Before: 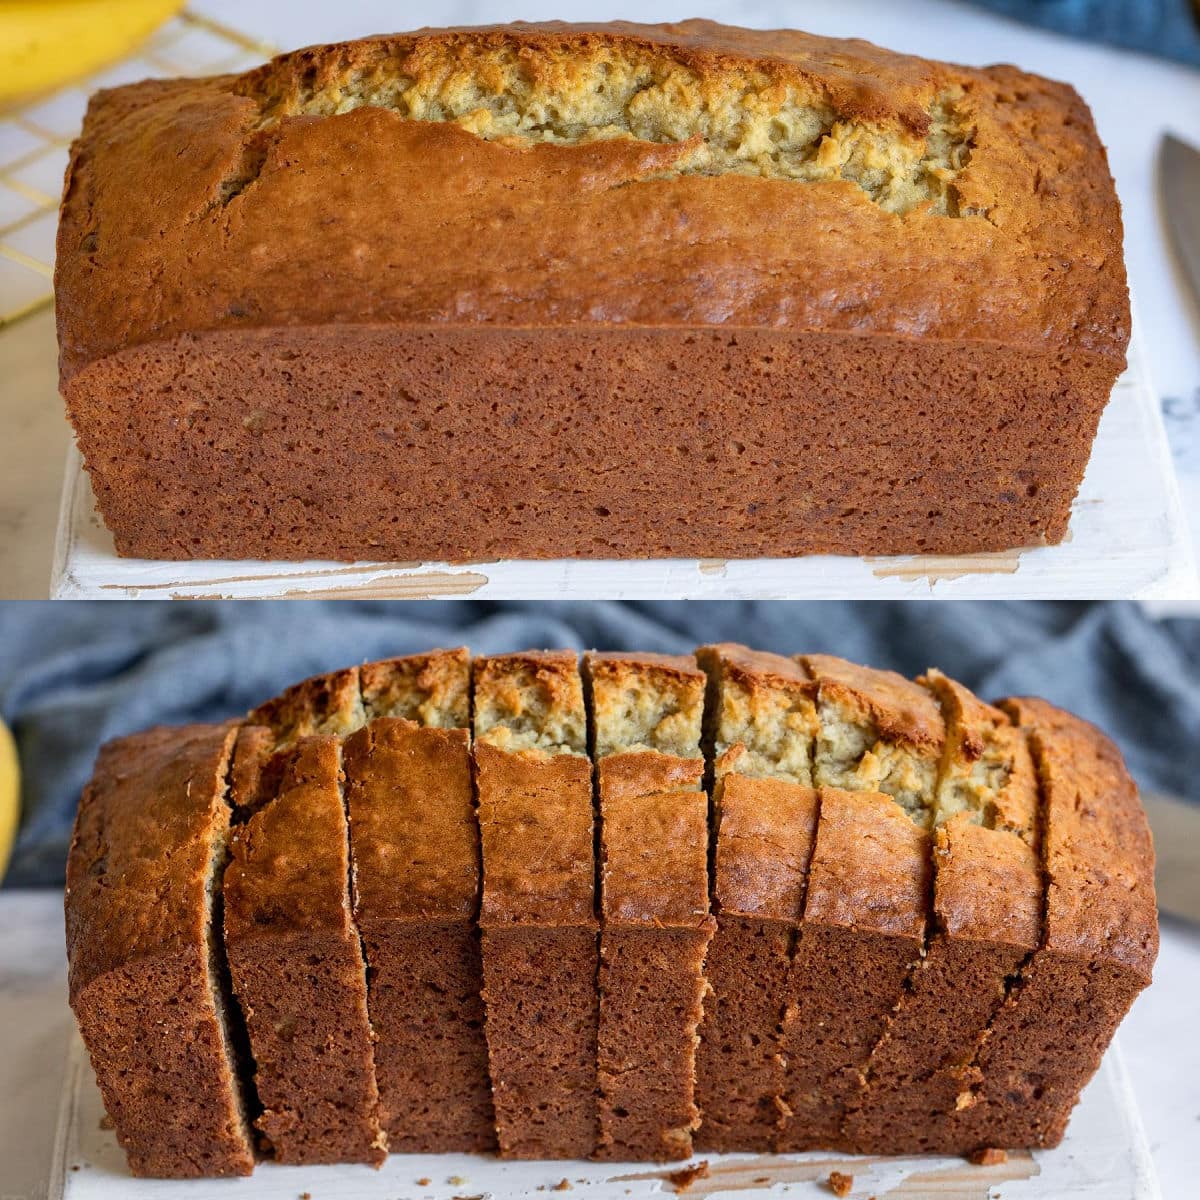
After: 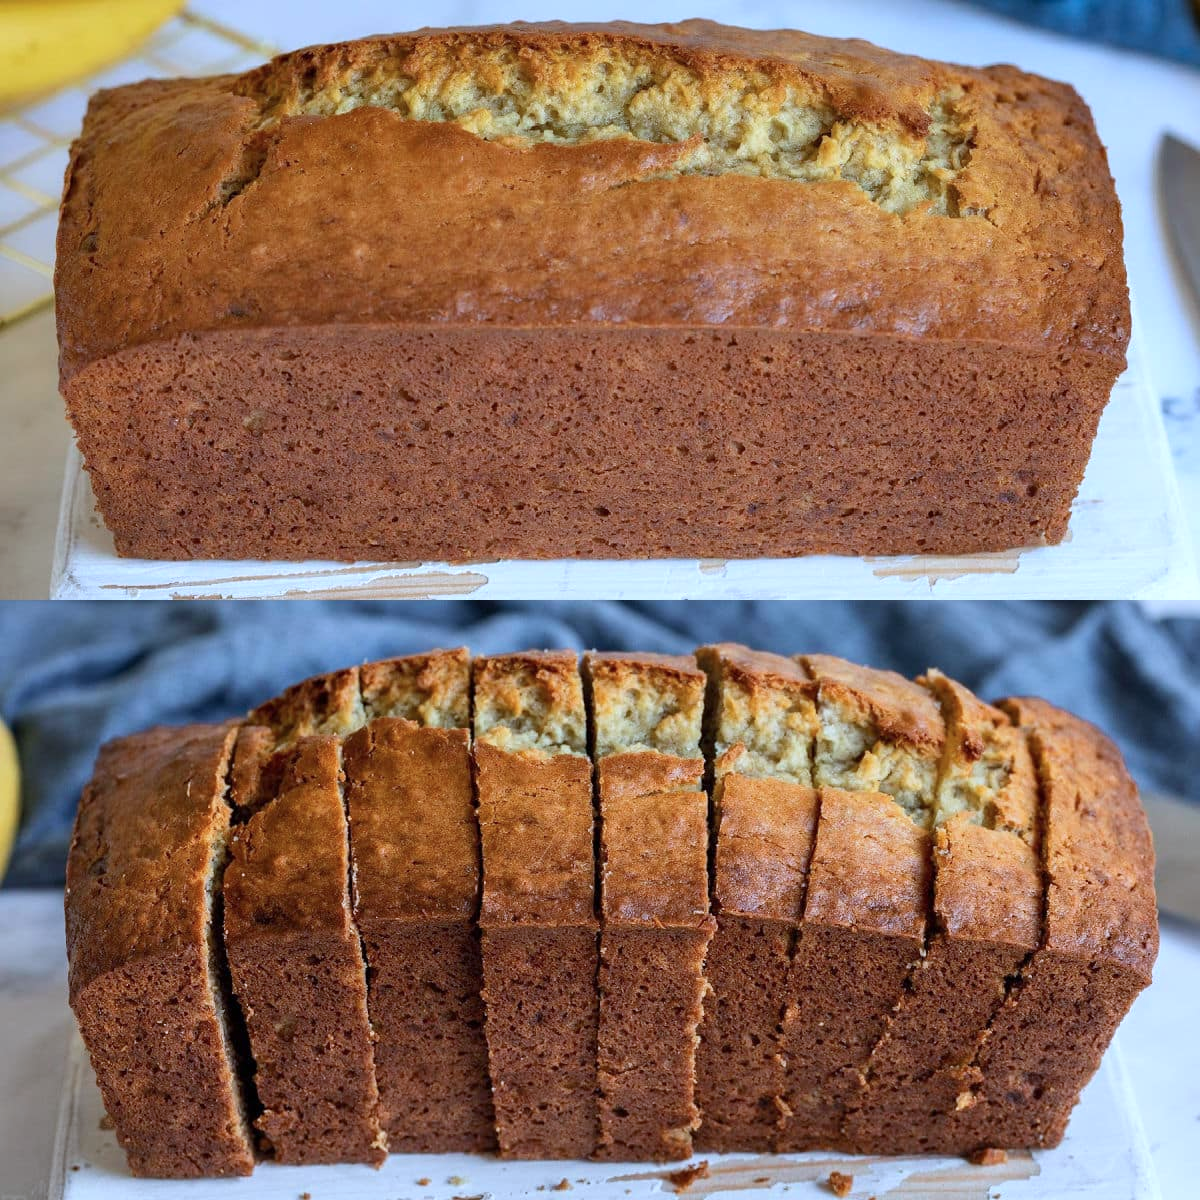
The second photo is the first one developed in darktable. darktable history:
color calibration: illuminant as shot in camera, x 0.378, y 0.381, temperature 4100.73 K
